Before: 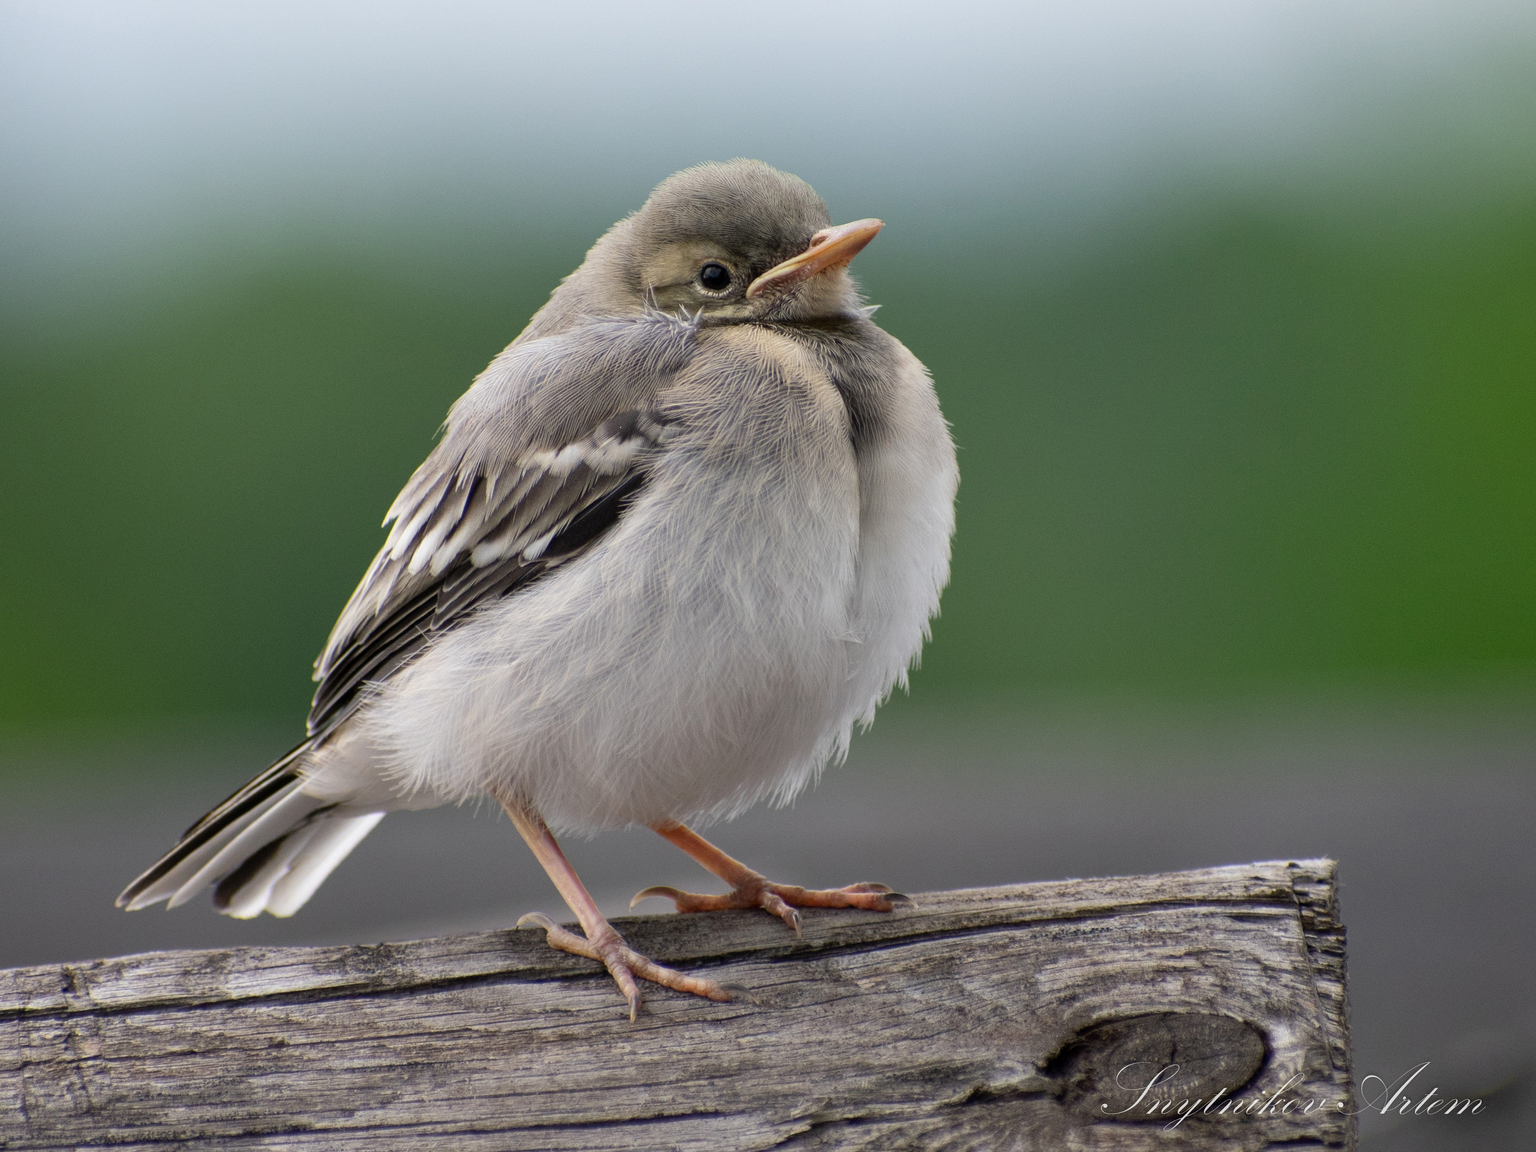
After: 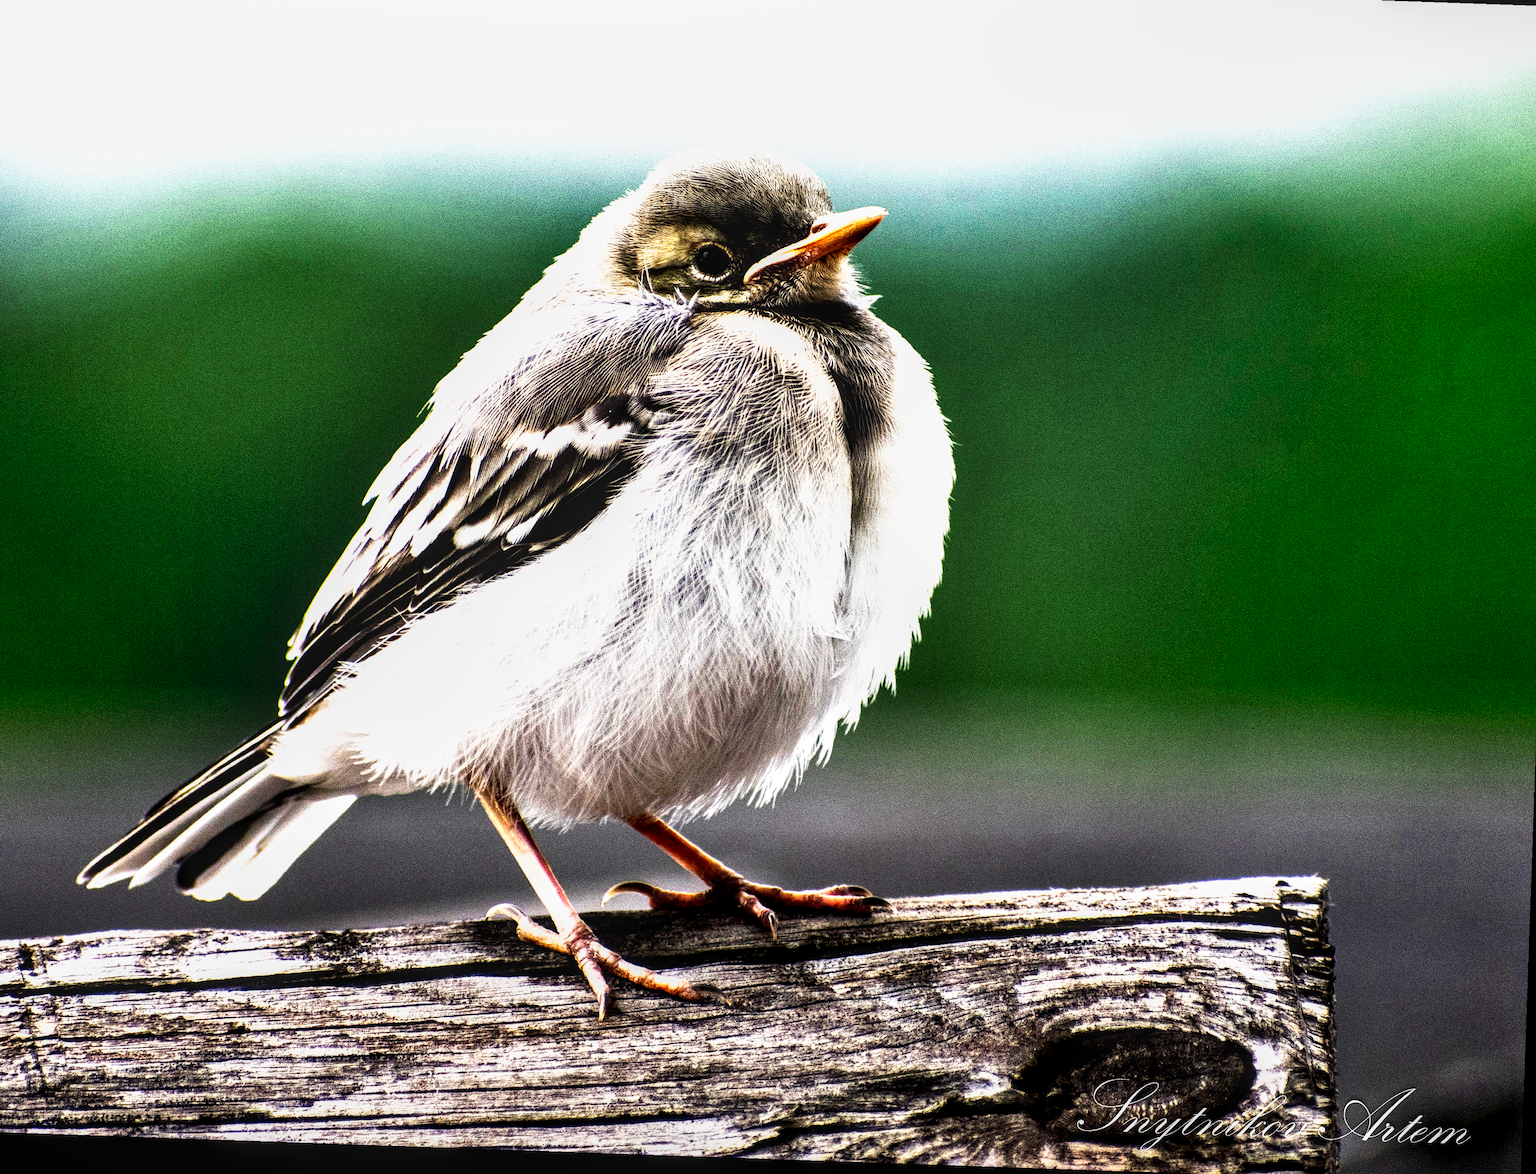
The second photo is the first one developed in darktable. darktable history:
local contrast: detail 130%
crop and rotate: angle -2°, left 3.139%, top 3.903%, right 1.508%, bottom 0.764%
tone curve: curves: ch0 [(0, 0) (0.003, 0) (0.011, 0) (0.025, 0) (0.044, 0.001) (0.069, 0.003) (0.1, 0.003) (0.136, 0.006) (0.177, 0.014) (0.224, 0.056) (0.277, 0.128) (0.335, 0.218) (0.399, 0.346) (0.468, 0.512) (0.543, 0.713) (0.623, 0.898) (0.709, 0.987) (0.801, 0.99) (0.898, 0.99) (1, 1)], preserve colors none
shadows and highlights: low approximation 0.01, soften with gaussian
contrast brightness saturation: contrast 0.276
